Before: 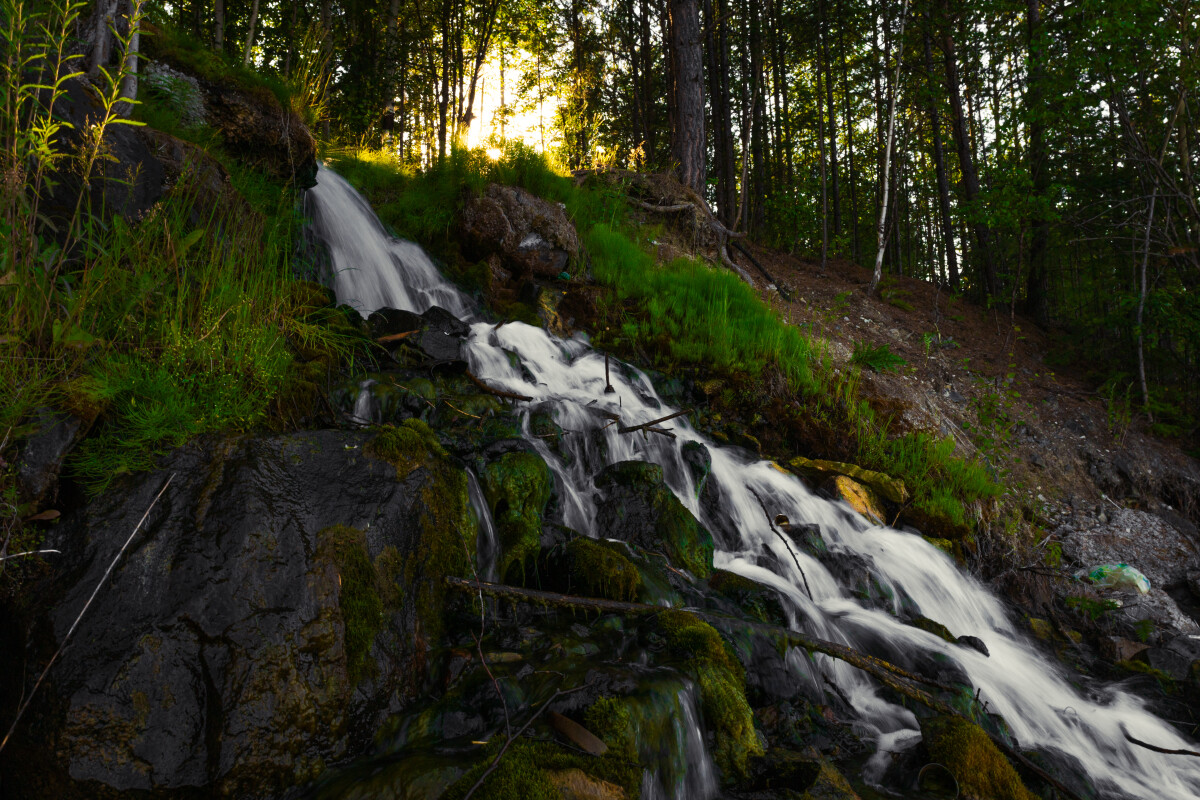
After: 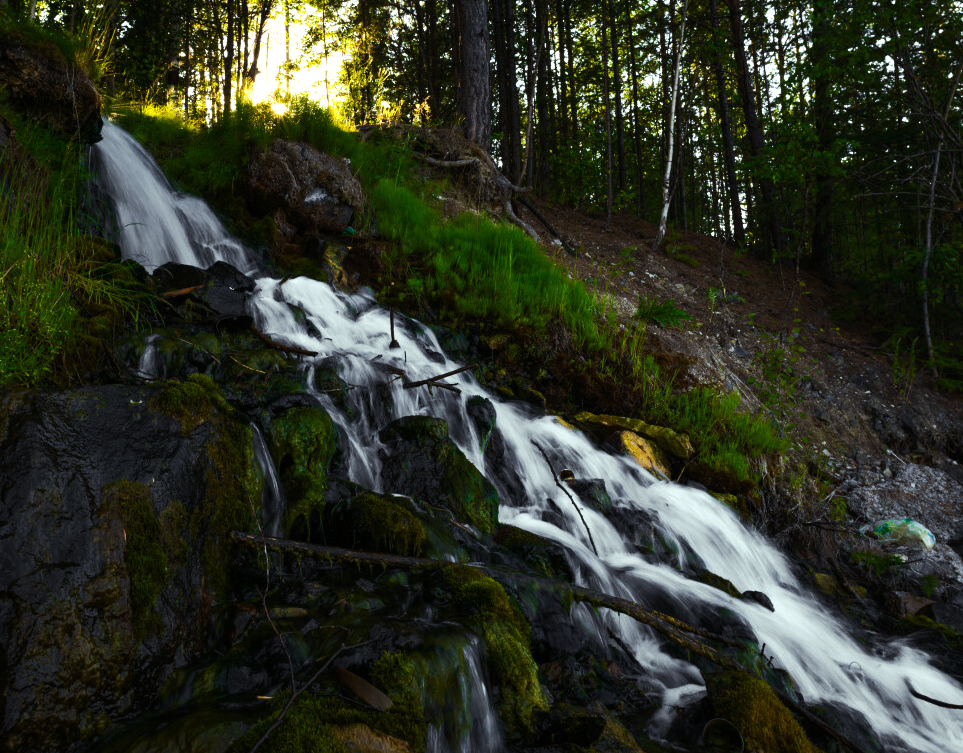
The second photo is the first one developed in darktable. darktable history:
tone equalizer: -8 EV -0.417 EV, -7 EV -0.389 EV, -6 EV -0.333 EV, -5 EV -0.222 EV, -3 EV 0.222 EV, -2 EV 0.333 EV, -1 EV 0.389 EV, +0 EV 0.417 EV, edges refinement/feathering 500, mask exposure compensation -1.57 EV, preserve details no
crop and rotate: left 17.959%, top 5.771%, right 1.742%
white balance: red 0.925, blue 1.046
color zones: curves: ch0 [(0.068, 0.464) (0.25, 0.5) (0.48, 0.508) (0.75, 0.536) (0.886, 0.476) (0.967, 0.456)]; ch1 [(0.066, 0.456) (0.25, 0.5) (0.616, 0.508) (0.746, 0.56) (0.934, 0.444)]
